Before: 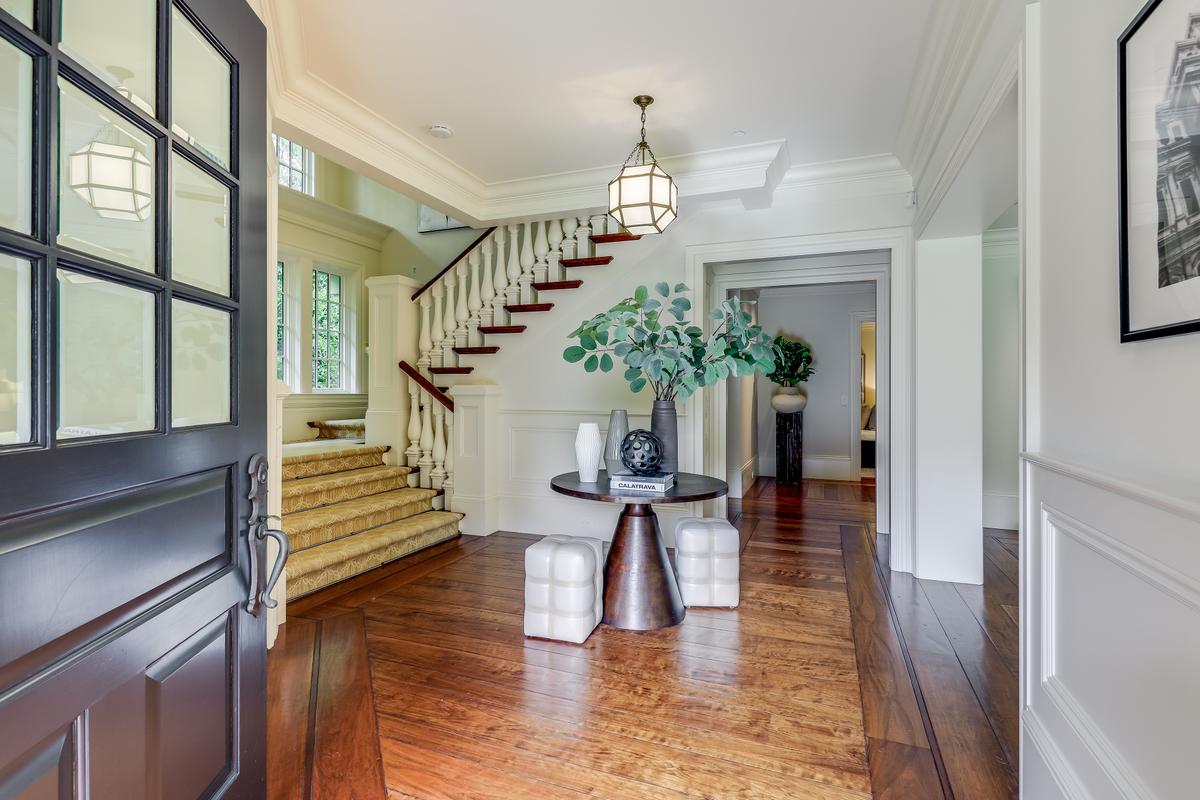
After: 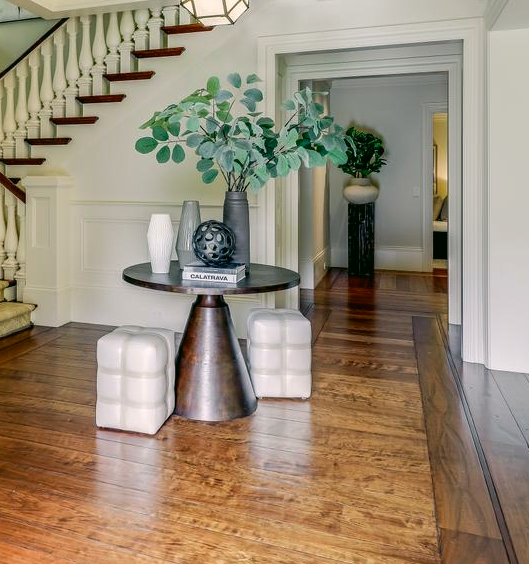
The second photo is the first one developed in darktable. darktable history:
color correction: highlights a* 4.06, highlights b* 4.97, shadows a* -7.43, shadows b* 4.68
crop: left 35.67%, top 26.127%, right 20.165%, bottom 3.347%
